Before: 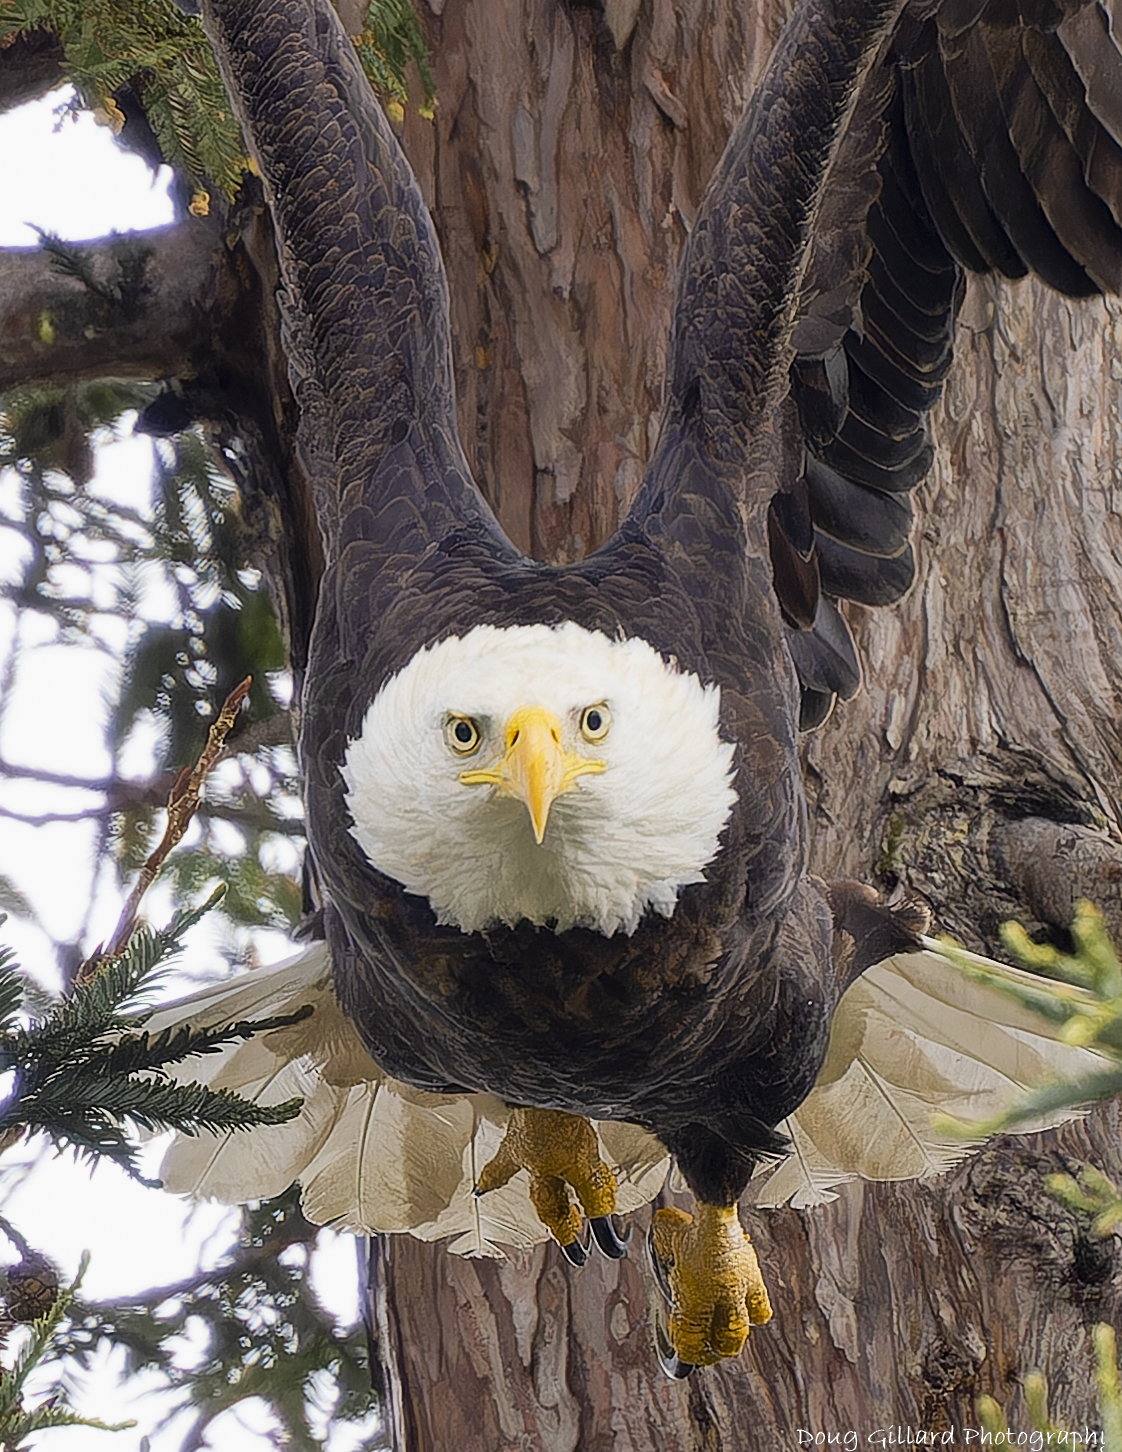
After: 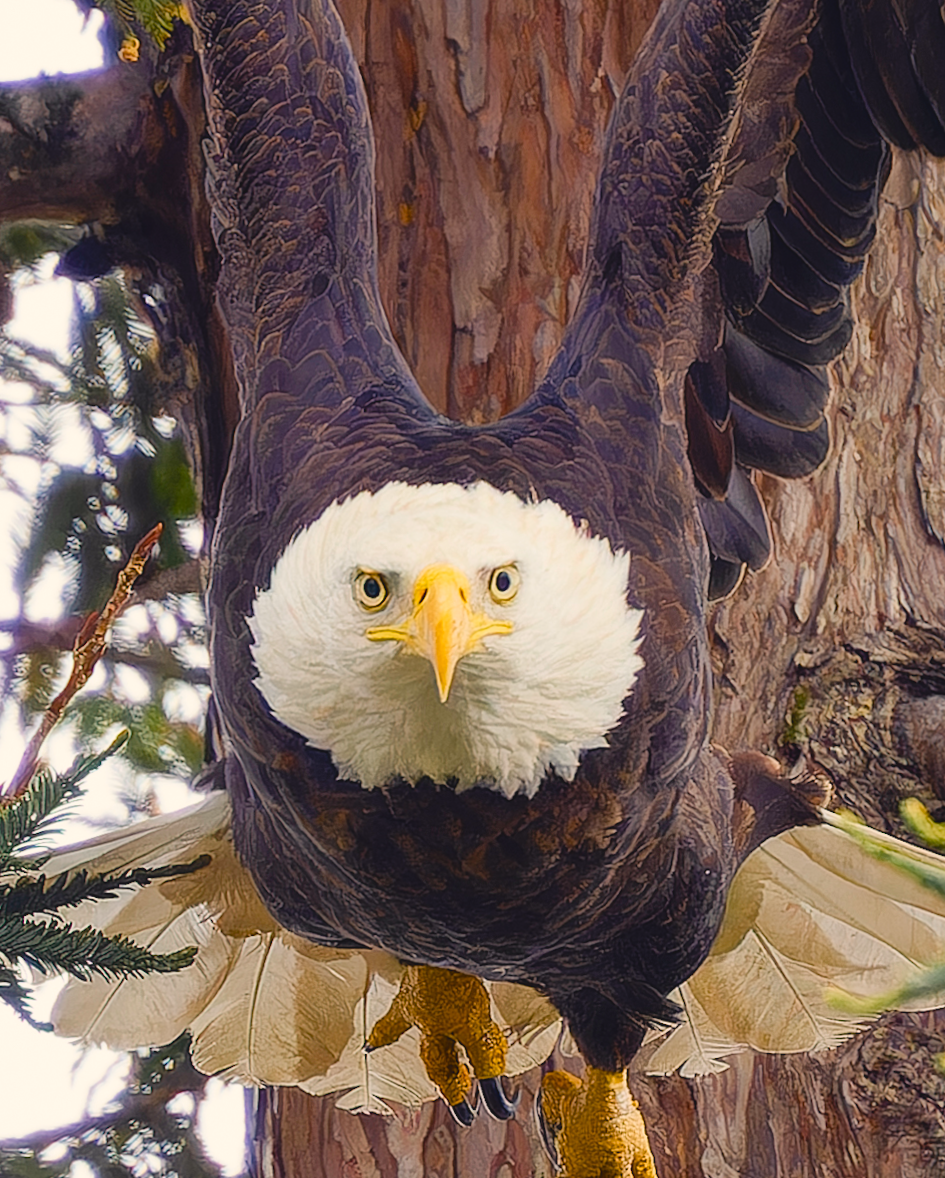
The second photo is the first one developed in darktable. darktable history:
crop and rotate: angle -3.27°, left 5.211%, top 5.211%, right 4.607%, bottom 4.607%
rotate and perspective: rotation -1°, crop left 0.011, crop right 0.989, crop top 0.025, crop bottom 0.975
color balance rgb: shadows lift › chroma 3%, shadows lift › hue 280.8°, power › hue 330°, highlights gain › chroma 3%, highlights gain › hue 75.6°, global offset › luminance 0.7%, perceptual saturation grading › global saturation 20%, perceptual saturation grading › highlights -25%, perceptual saturation grading › shadows 50%, global vibrance 20.33%
